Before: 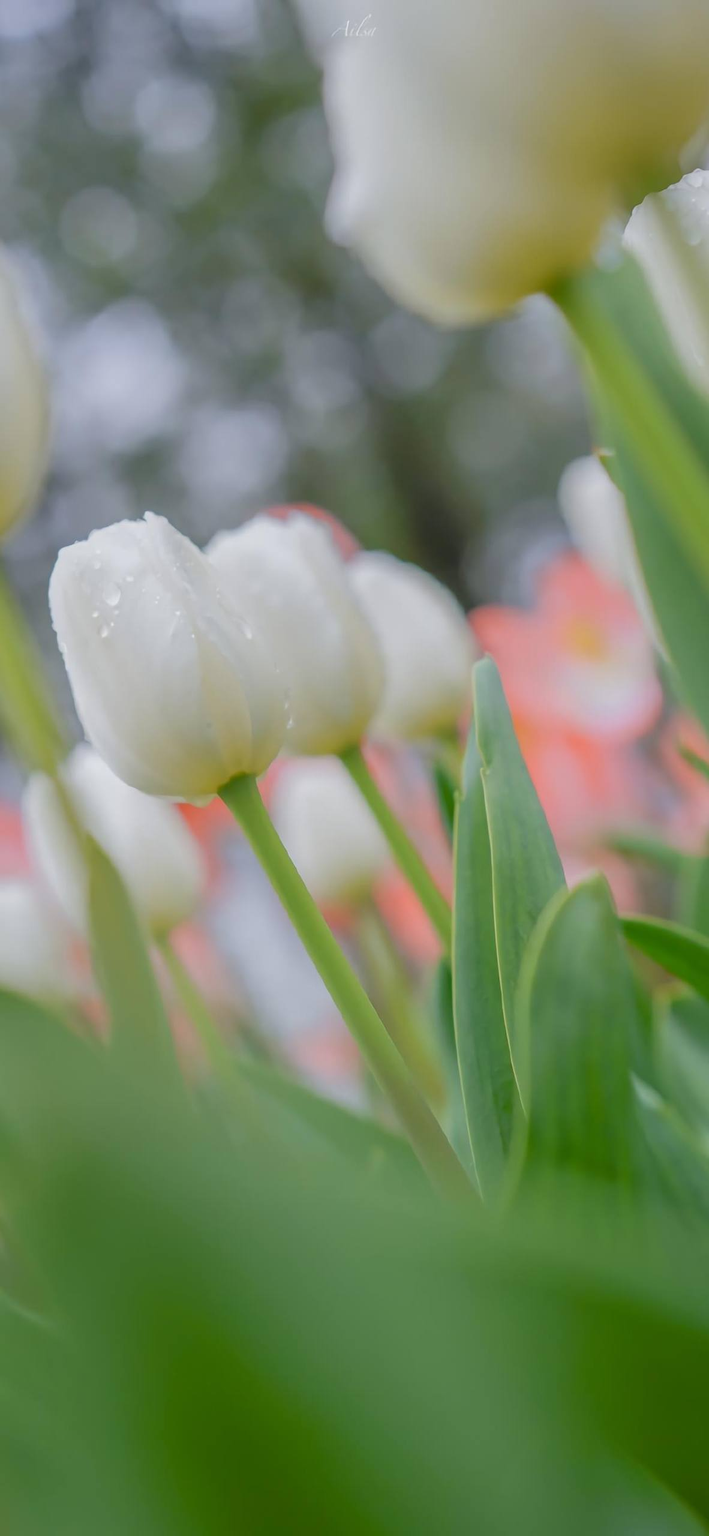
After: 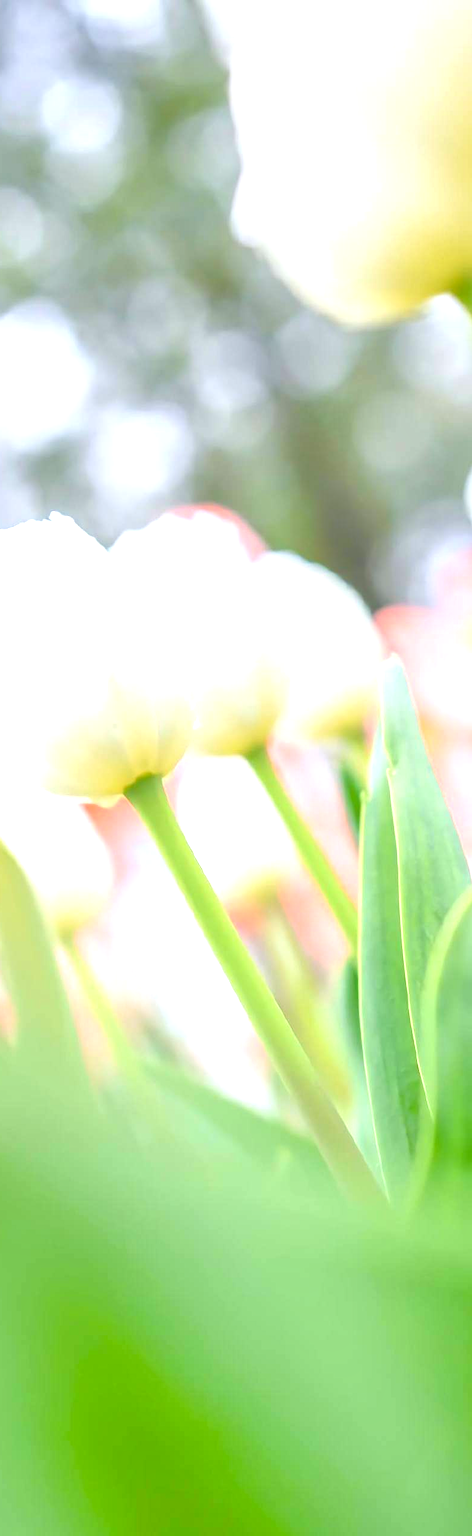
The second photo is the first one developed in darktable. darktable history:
tone equalizer: -7 EV 0.15 EV, -6 EV 0.6 EV, -5 EV 1.15 EV, -4 EV 1.33 EV, -3 EV 1.15 EV, -2 EV 0.6 EV, -1 EV 0.15 EV, mask exposure compensation -0.5 EV
exposure: black level correction 0.001, exposure 1.646 EV, compensate exposure bias true, compensate highlight preservation false
crop and rotate: left 13.342%, right 19.991%
